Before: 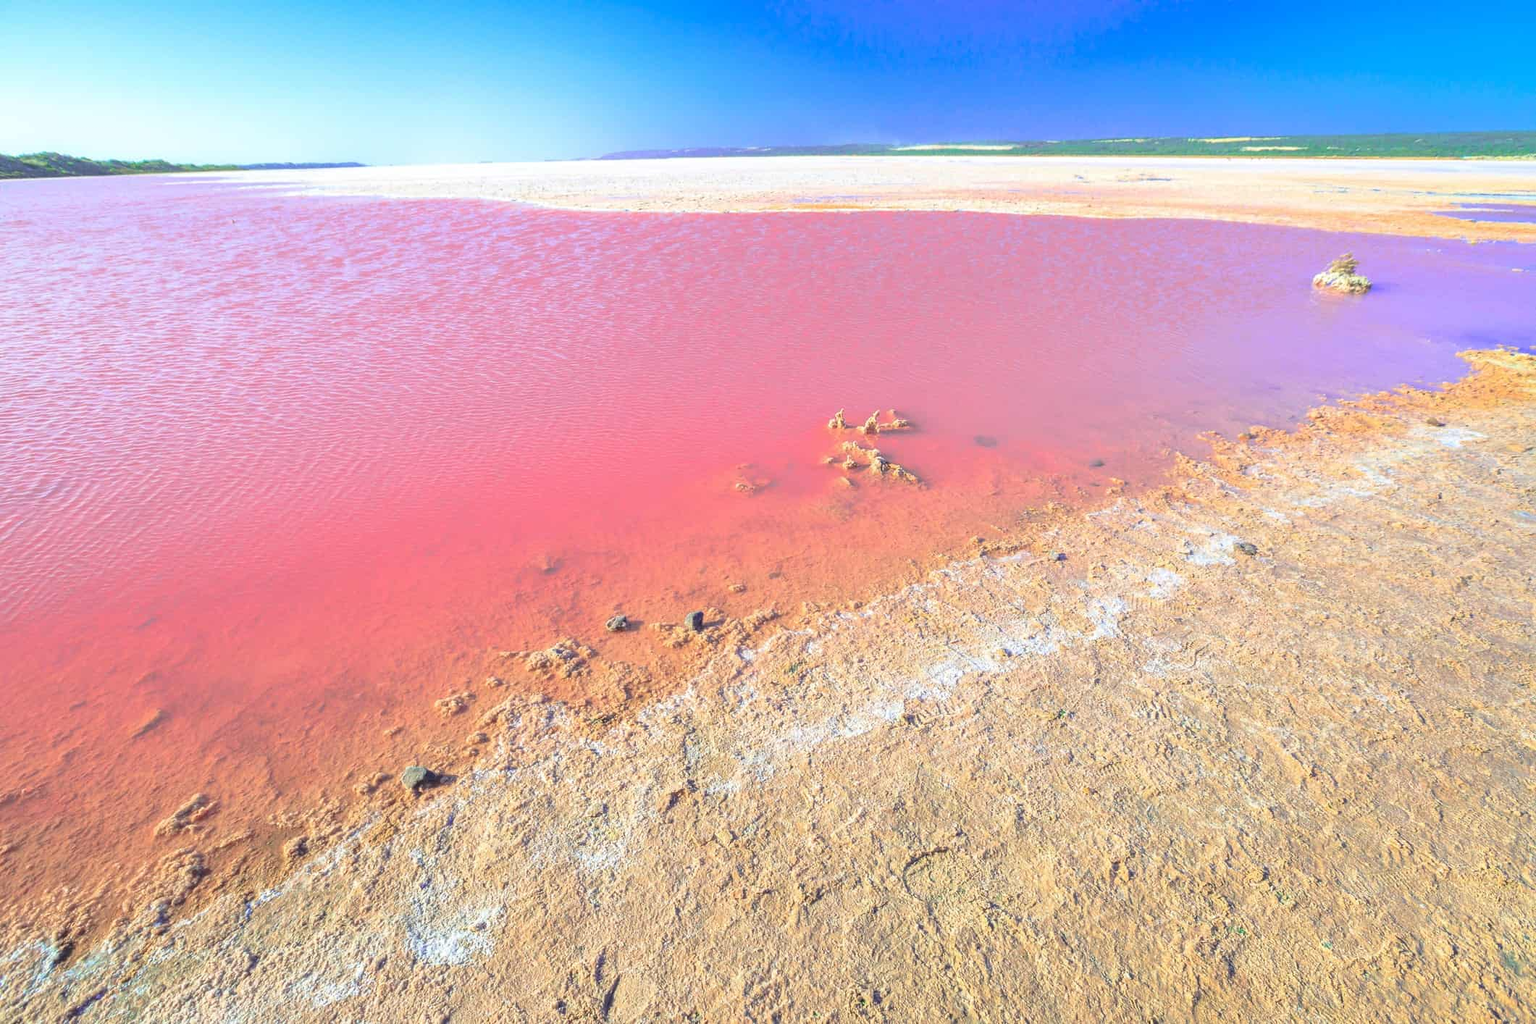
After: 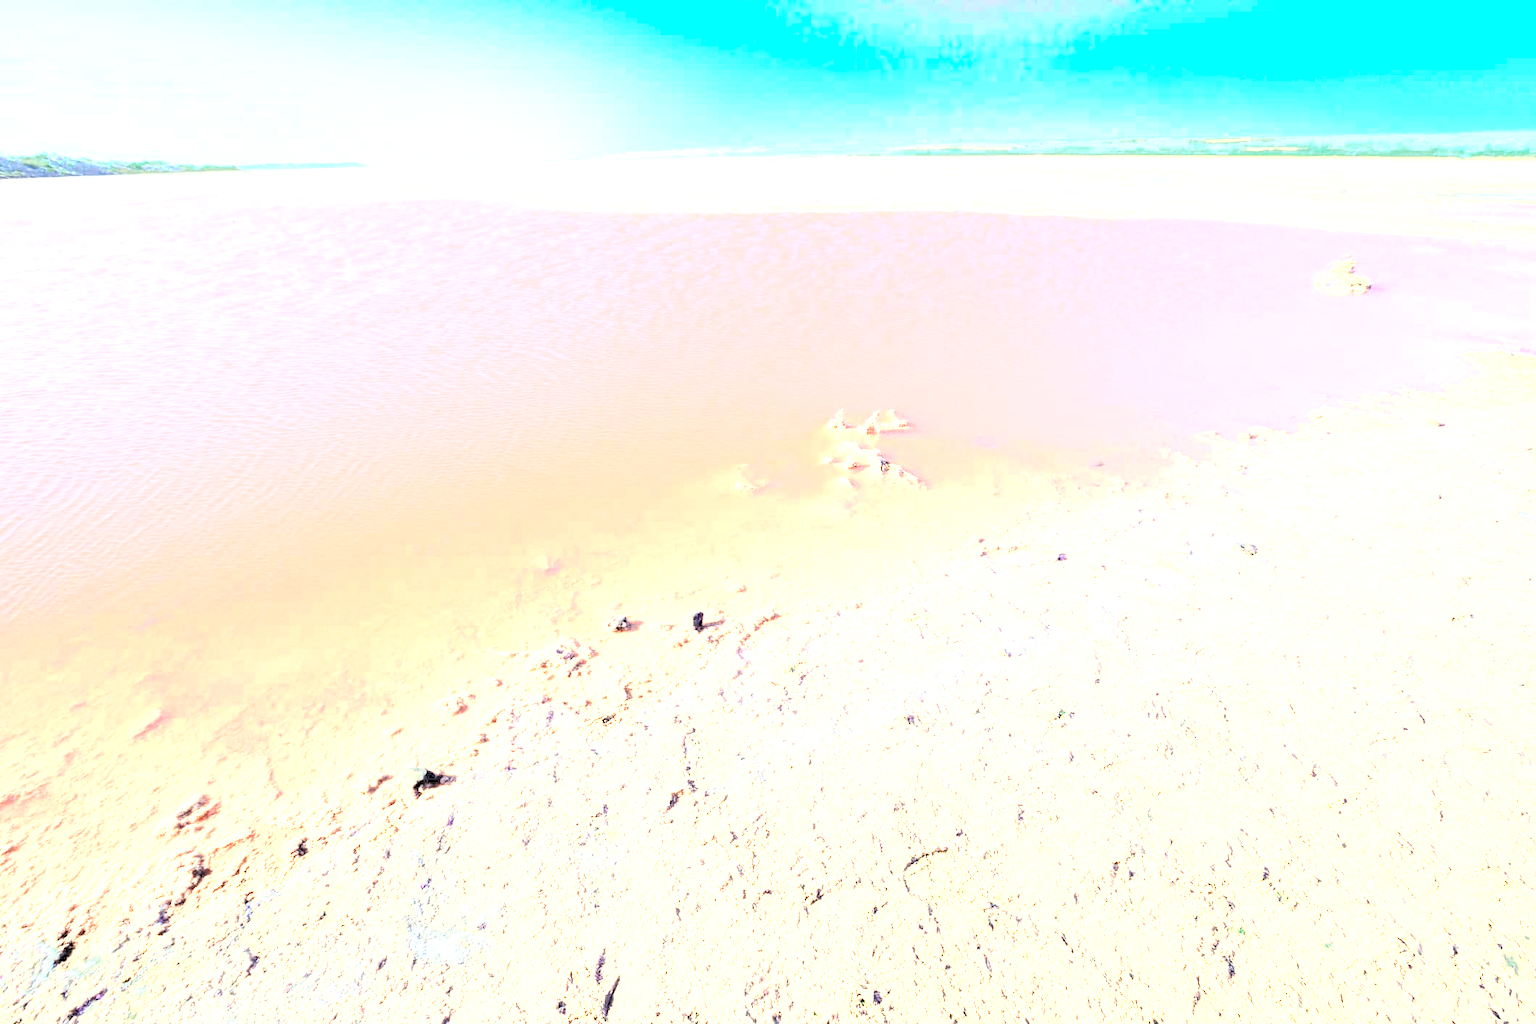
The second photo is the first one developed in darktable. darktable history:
contrast brightness saturation: brightness -0.09
rgb curve: curves: ch0 [(0, 0) (0.21, 0.15) (0.24, 0.21) (0.5, 0.75) (0.75, 0.96) (0.89, 0.99) (1, 1)]; ch1 [(0, 0.02) (0.21, 0.13) (0.25, 0.2) (0.5, 0.67) (0.75, 0.9) (0.89, 0.97) (1, 1)]; ch2 [(0, 0.02) (0.21, 0.13) (0.25, 0.2) (0.5, 0.67) (0.75, 0.9) (0.89, 0.97) (1, 1)], compensate middle gray true
levels: levels [0.093, 0.434, 0.988]
color zones: curves: ch0 [(0.018, 0.548) (0.197, 0.654) (0.425, 0.447) (0.605, 0.658) (0.732, 0.579)]; ch1 [(0.105, 0.531) (0.224, 0.531) (0.386, 0.39) (0.618, 0.456) (0.732, 0.456) (0.956, 0.421)]; ch2 [(0.039, 0.583) (0.215, 0.465) (0.399, 0.544) (0.465, 0.548) (0.614, 0.447) (0.724, 0.43) (0.882, 0.623) (0.956, 0.632)]
